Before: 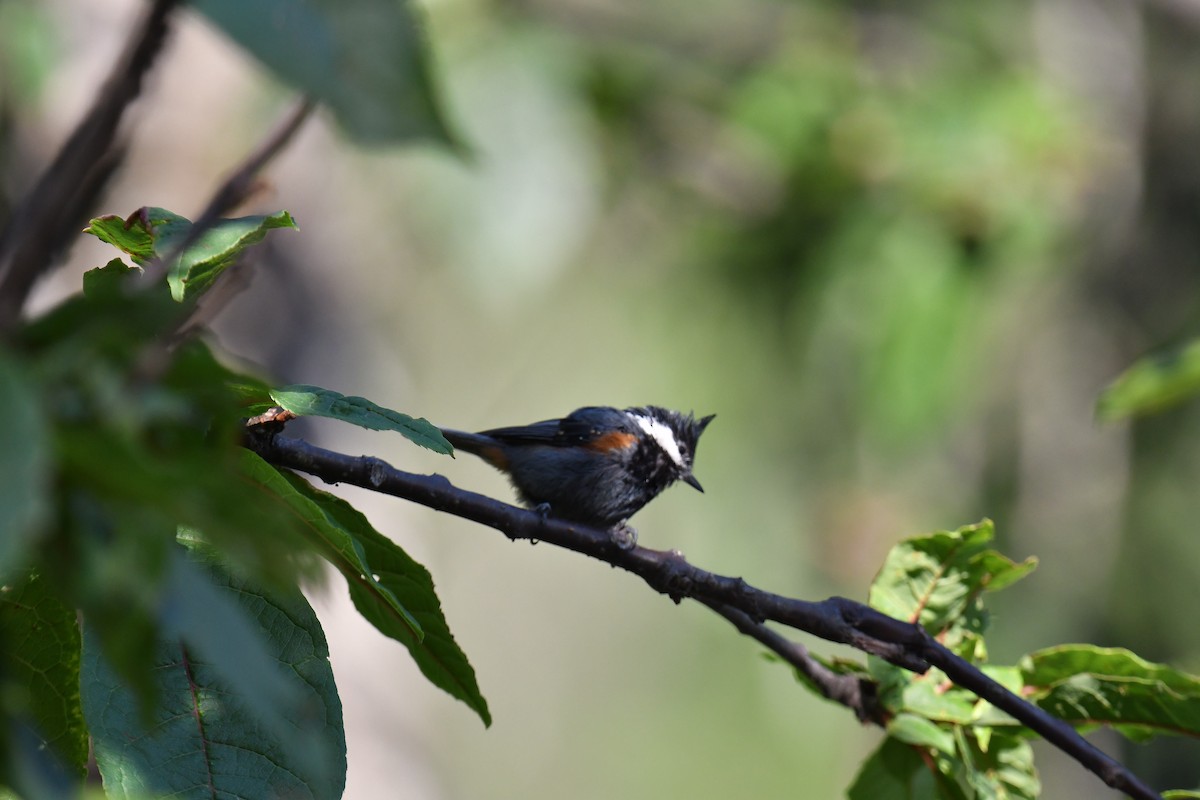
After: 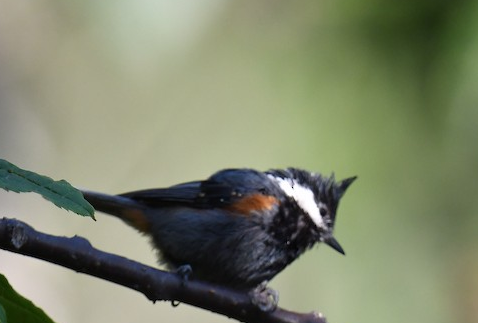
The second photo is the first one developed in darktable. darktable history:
crop: left 29.997%, top 29.864%, right 30.146%, bottom 29.656%
